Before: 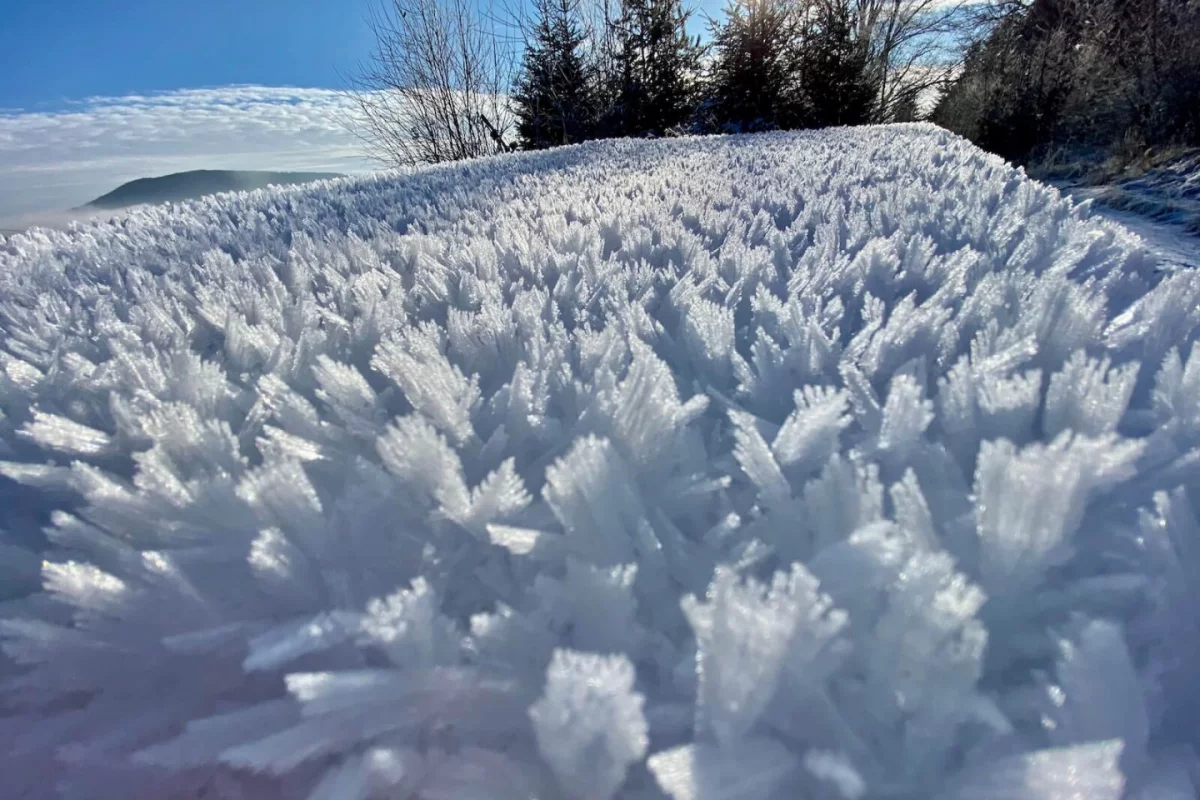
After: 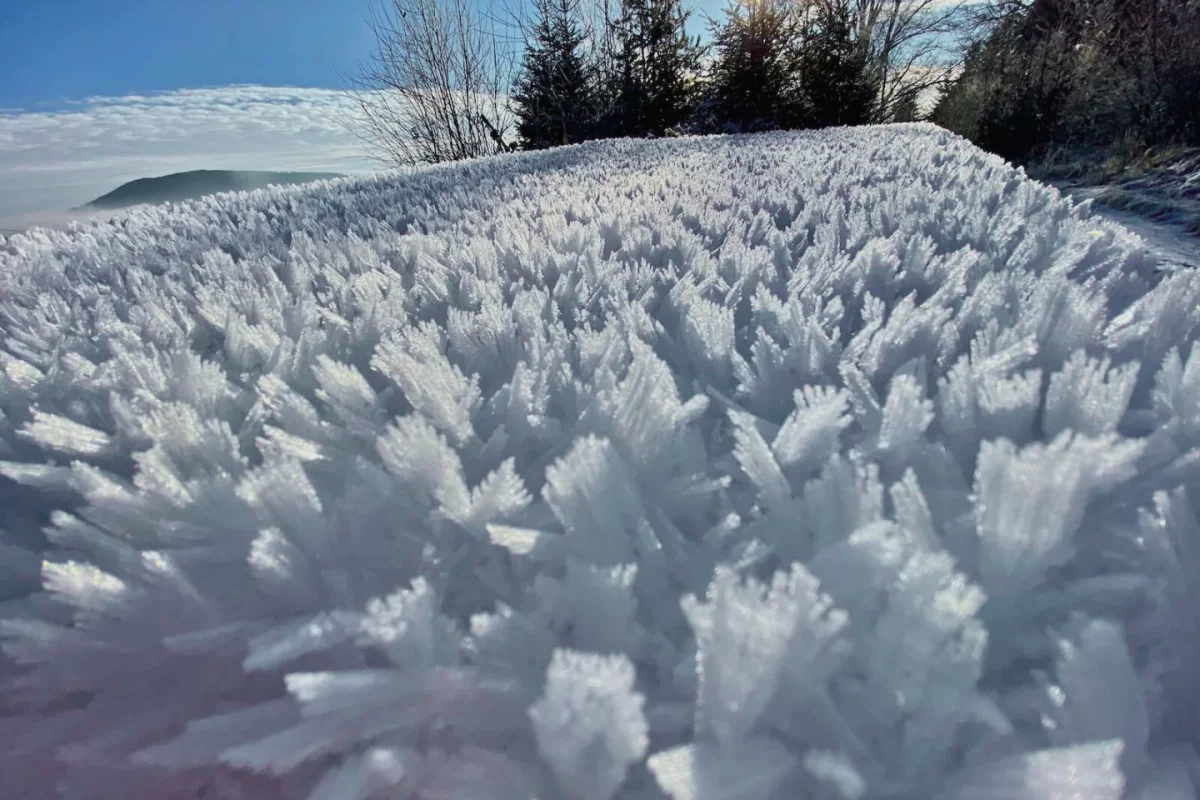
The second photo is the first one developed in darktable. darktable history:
tone curve: curves: ch0 [(0, 0.014) (0.036, 0.047) (0.15, 0.156) (0.27, 0.258) (0.511, 0.506) (0.761, 0.741) (1, 0.919)]; ch1 [(0, 0) (0.179, 0.173) (0.322, 0.32) (0.429, 0.431) (0.502, 0.5) (0.519, 0.522) (0.562, 0.575) (0.631, 0.65) (0.72, 0.692) (1, 1)]; ch2 [(0, 0) (0.29, 0.295) (0.404, 0.436) (0.497, 0.498) (0.533, 0.556) (0.599, 0.607) (0.696, 0.707) (1, 1)], color space Lab, independent channels, preserve colors none
